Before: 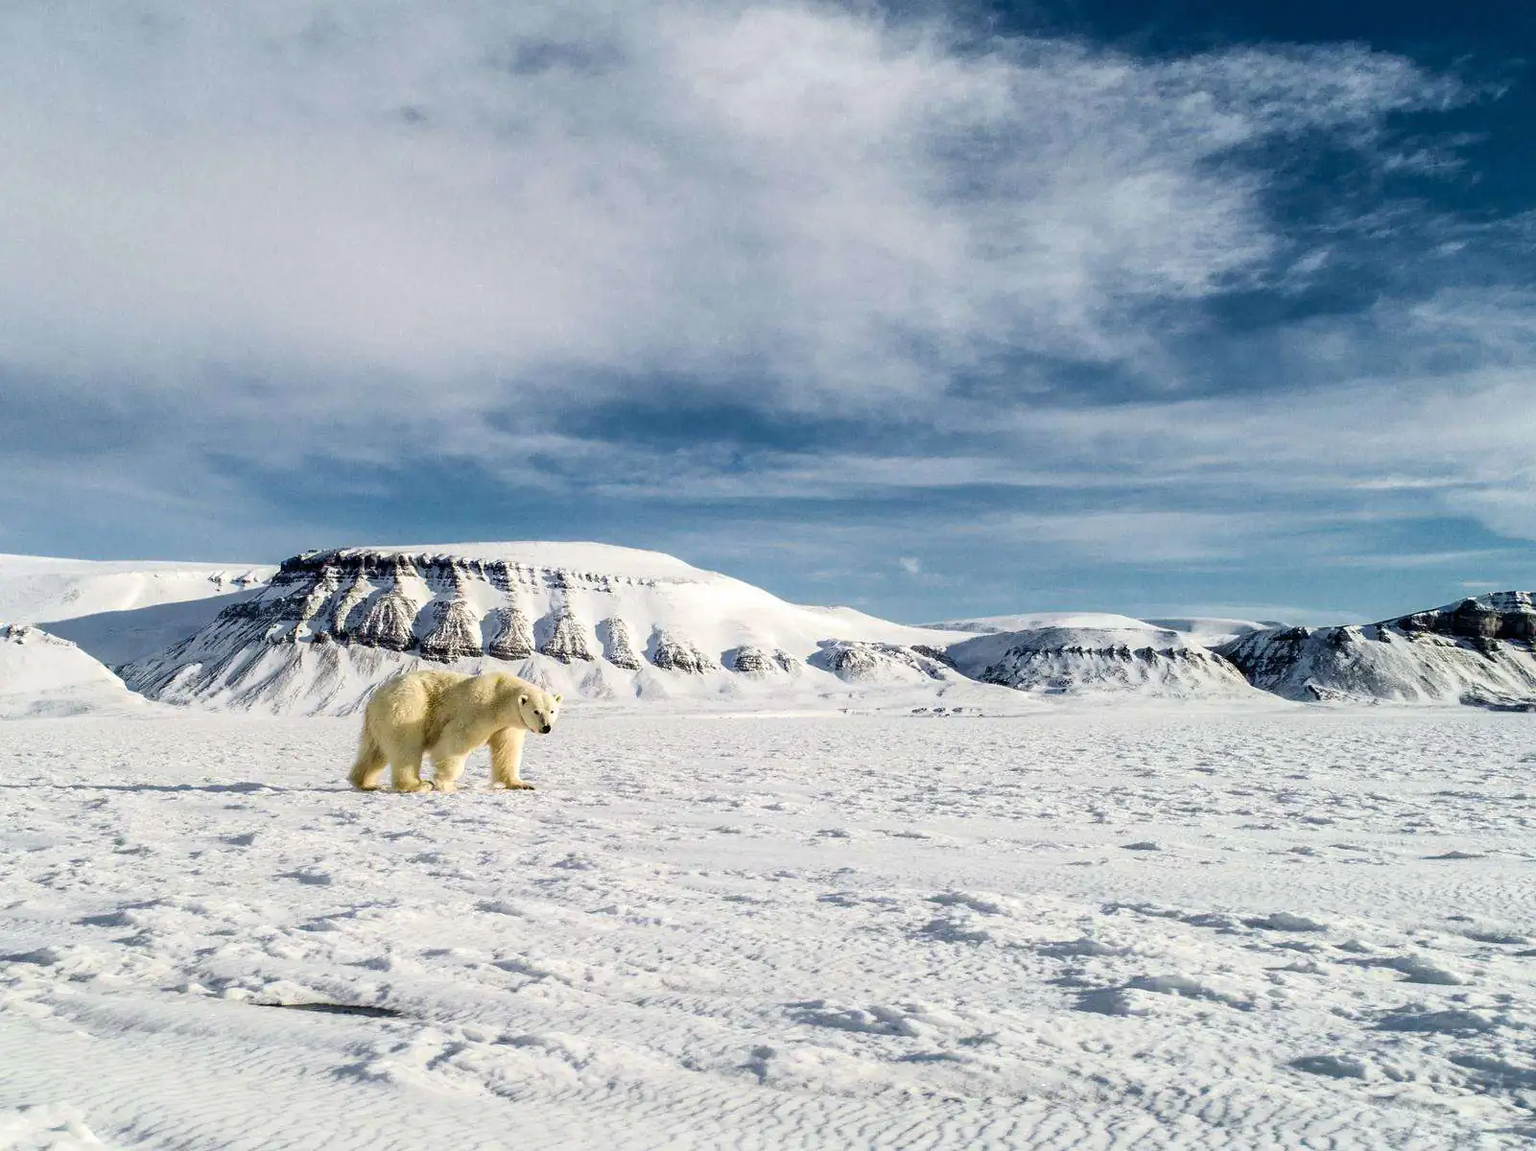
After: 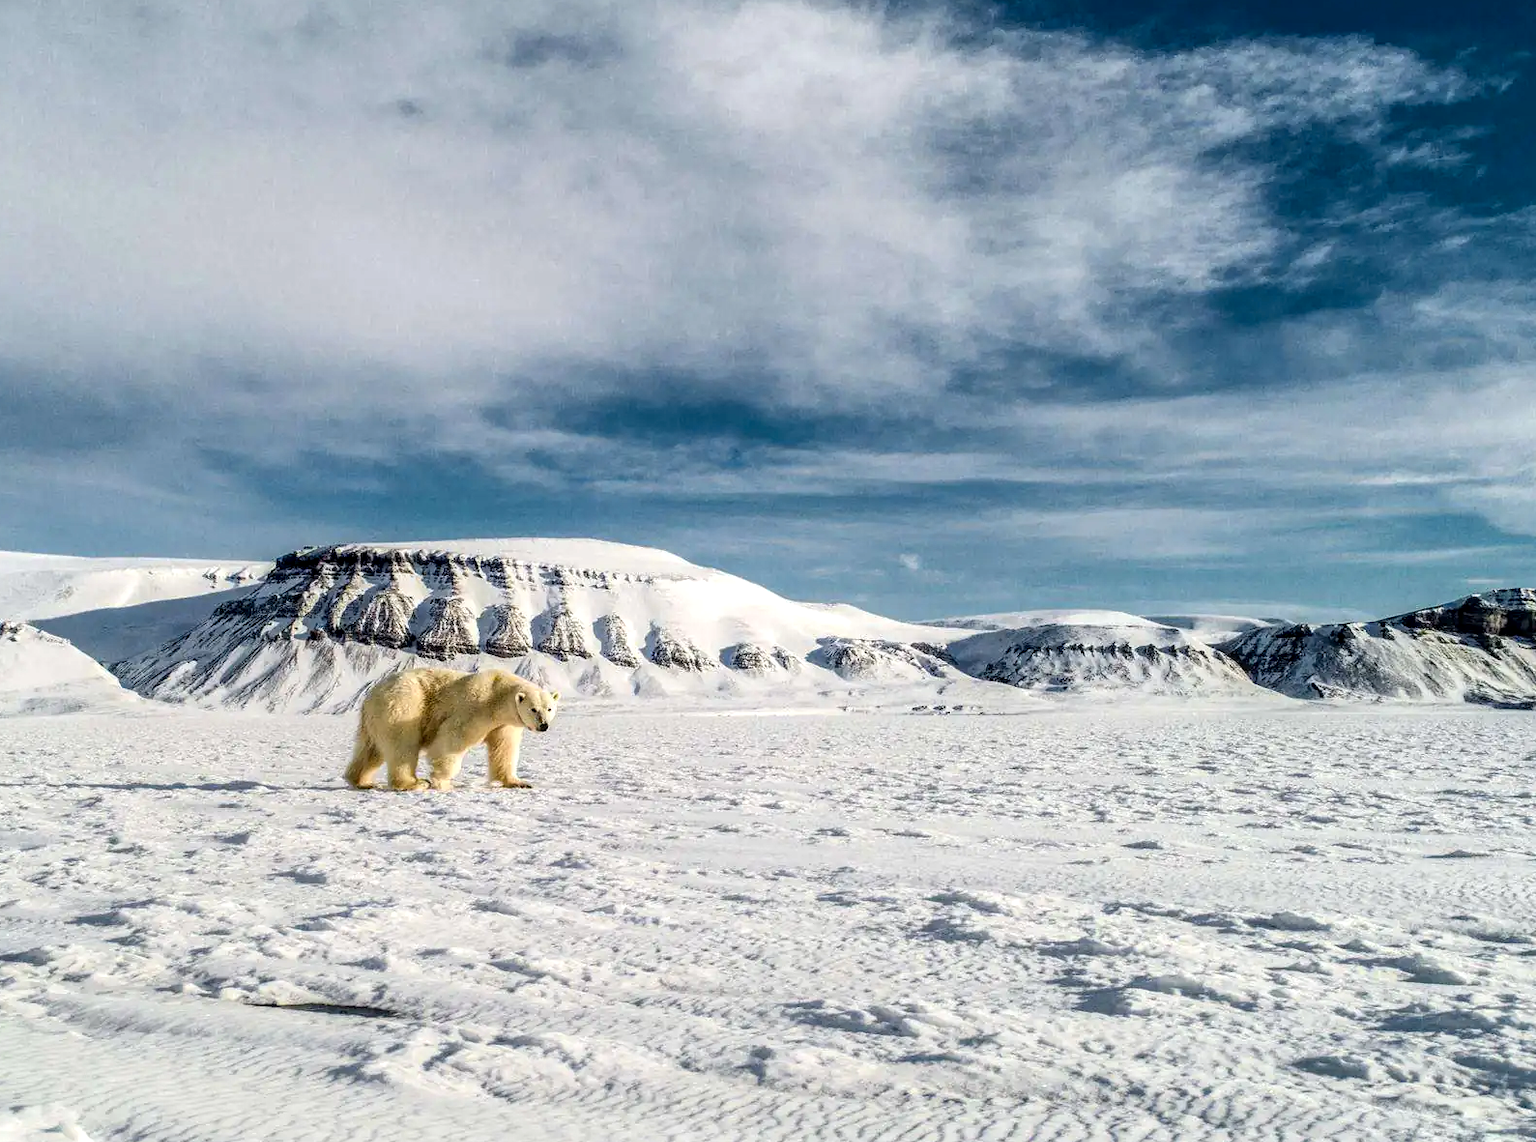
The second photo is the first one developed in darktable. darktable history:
color zones: curves: ch1 [(0.235, 0.558) (0.75, 0.5)]; ch2 [(0.25, 0.462) (0.749, 0.457)]
local contrast: highlights 30%, detail 135%
crop: left 0.47%, top 0.734%, right 0.245%, bottom 0.684%
